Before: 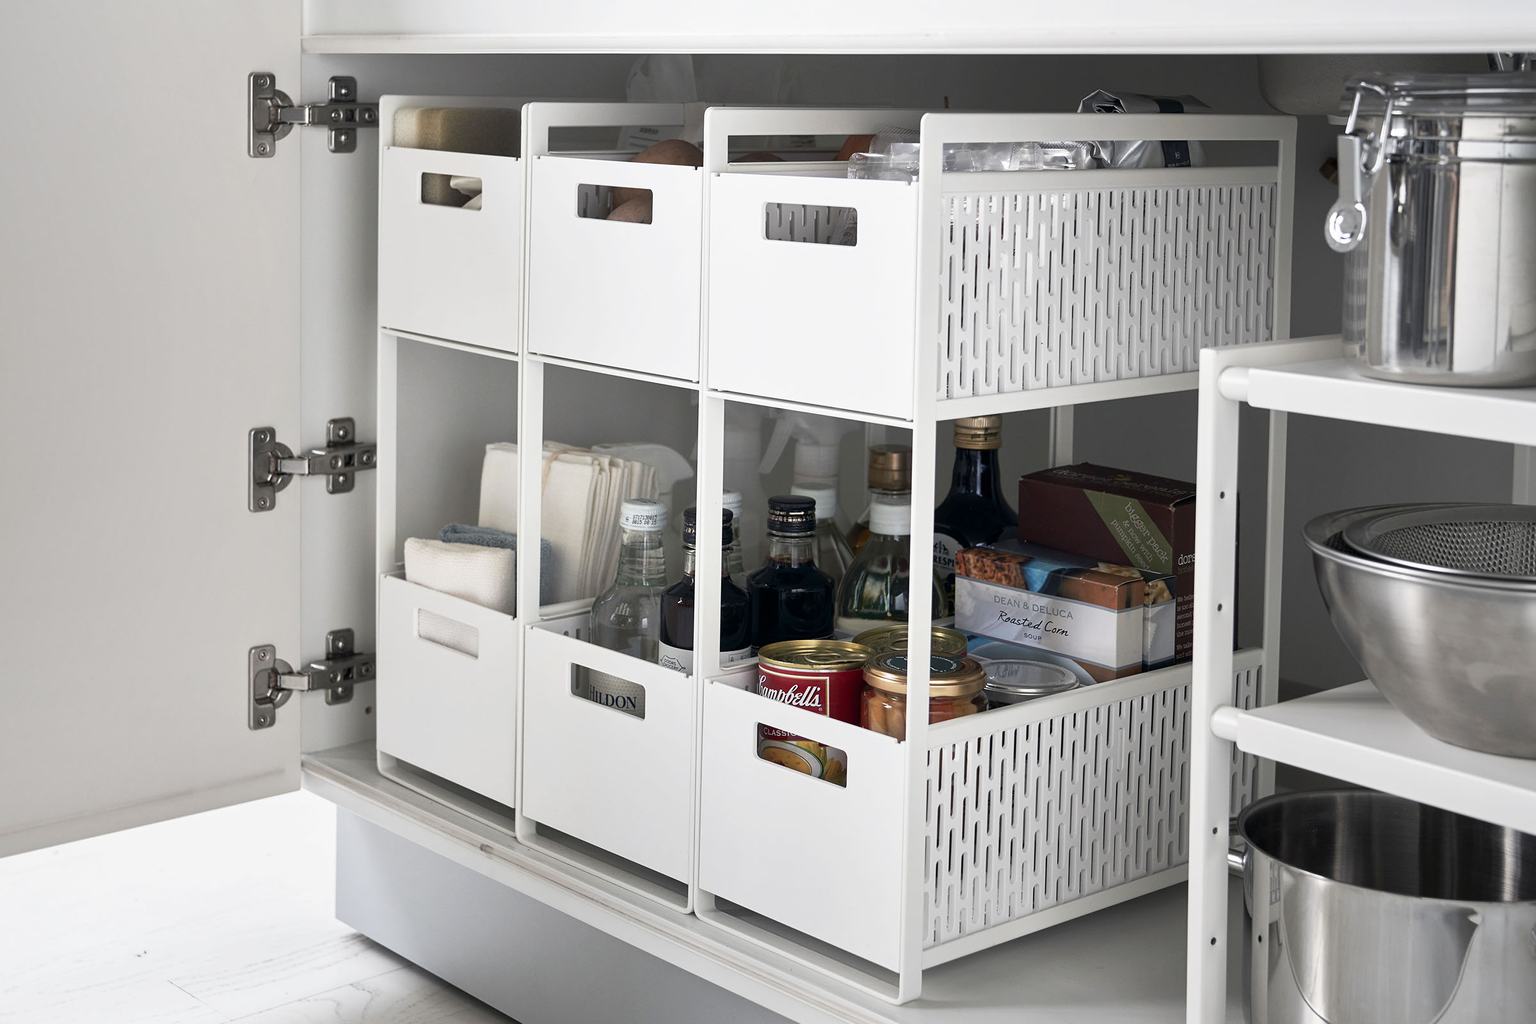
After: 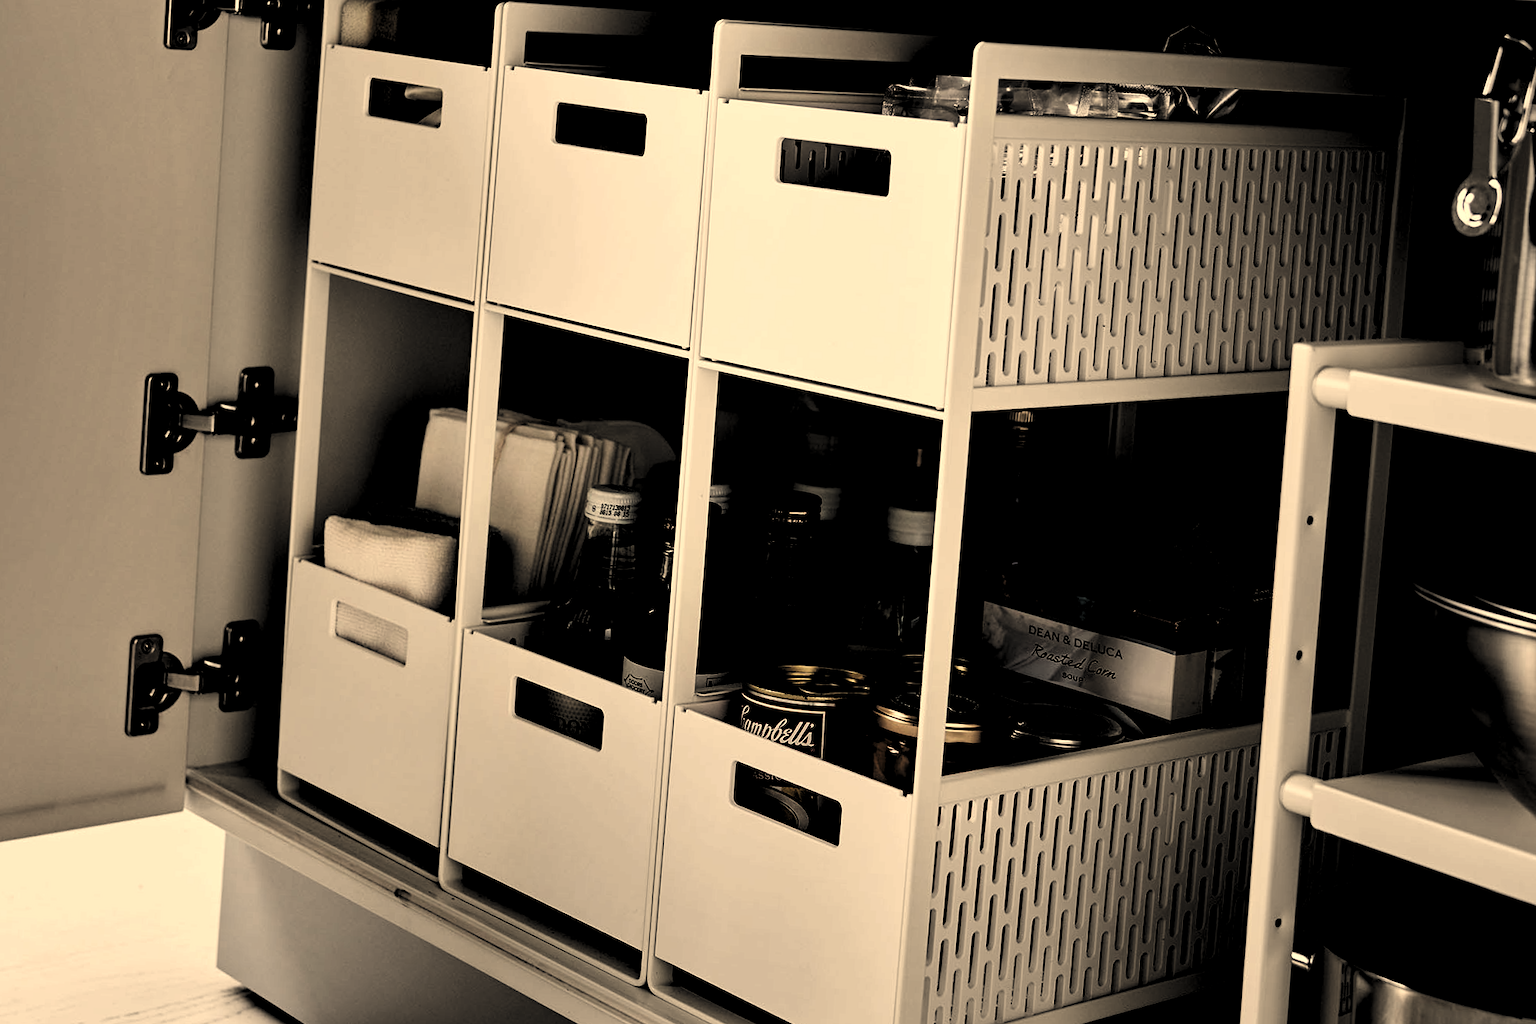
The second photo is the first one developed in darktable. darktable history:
white balance: red 1.138, green 0.996, blue 0.812
crop and rotate: angle -3.27°, left 5.211%, top 5.211%, right 4.607%, bottom 4.607%
levels: levels [0.514, 0.759, 1]
